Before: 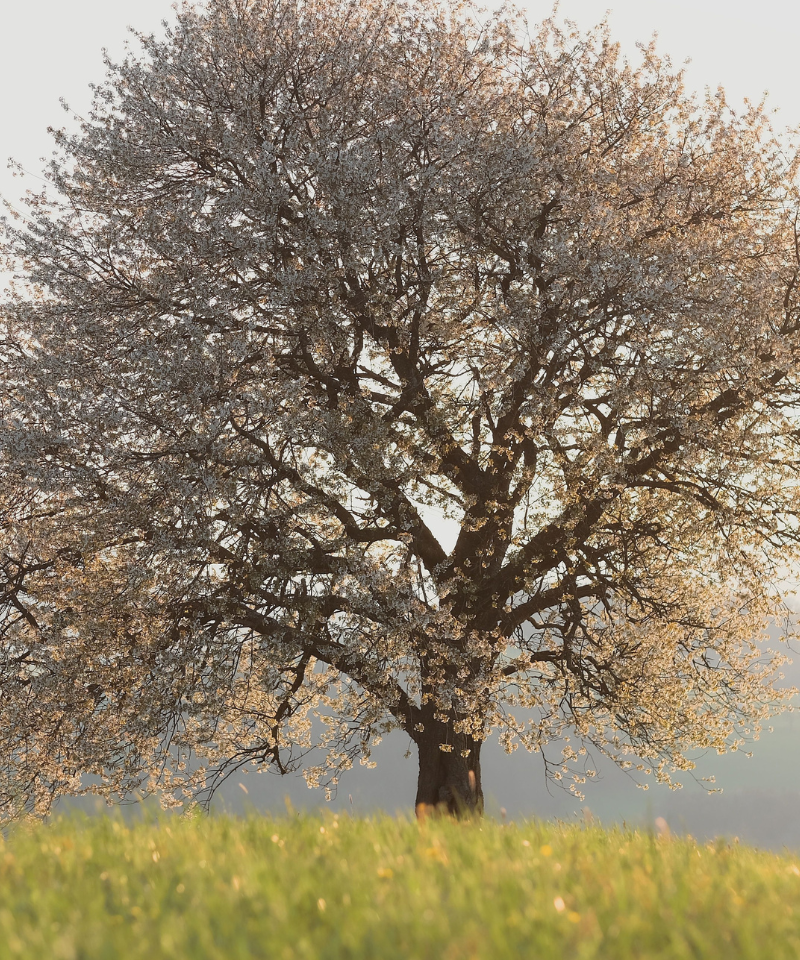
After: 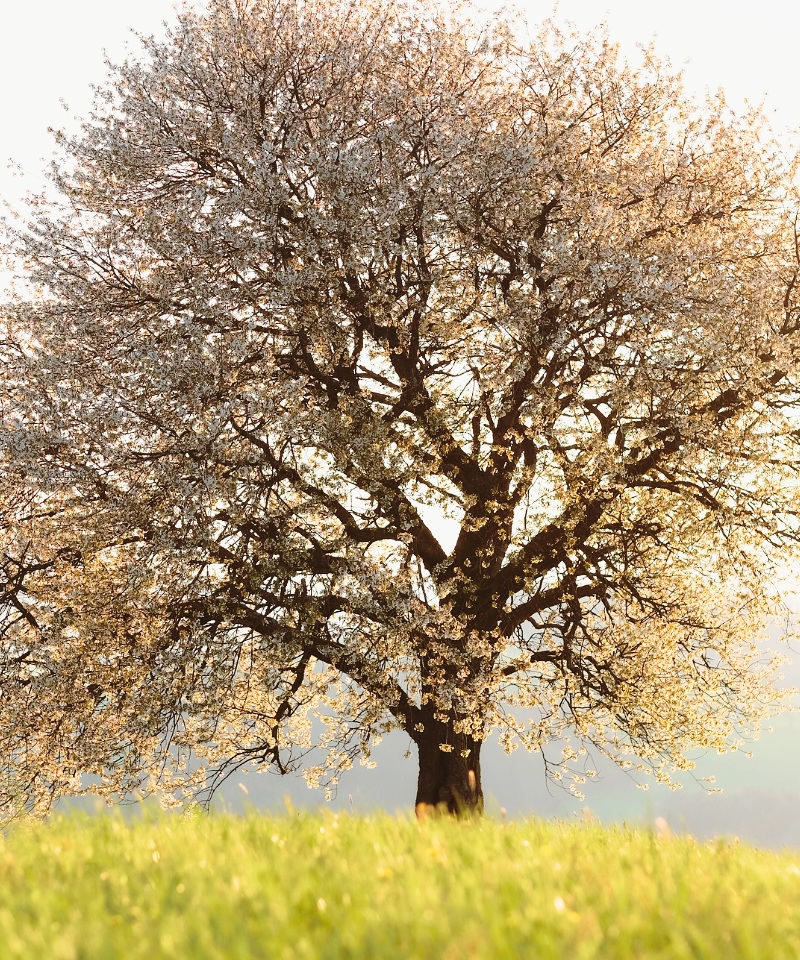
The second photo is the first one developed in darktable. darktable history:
base curve: curves: ch0 [(0, 0) (0.04, 0.03) (0.133, 0.232) (0.448, 0.748) (0.843, 0.968) (1, 1)], preserve colors none
velvia: strength 44.43%
